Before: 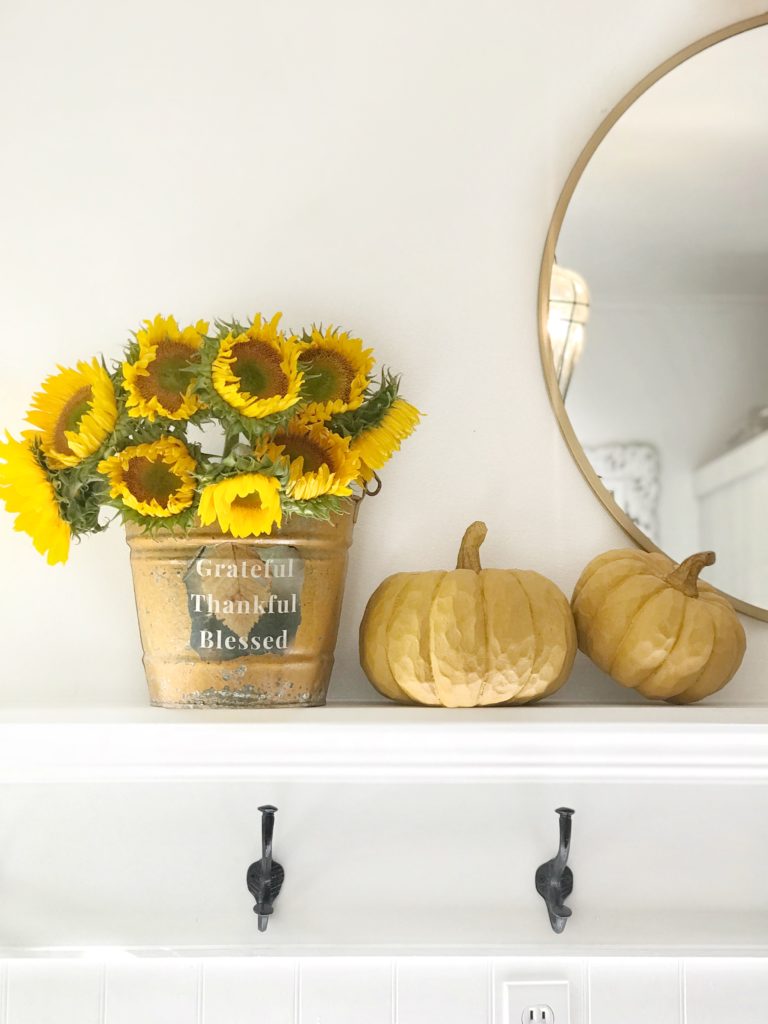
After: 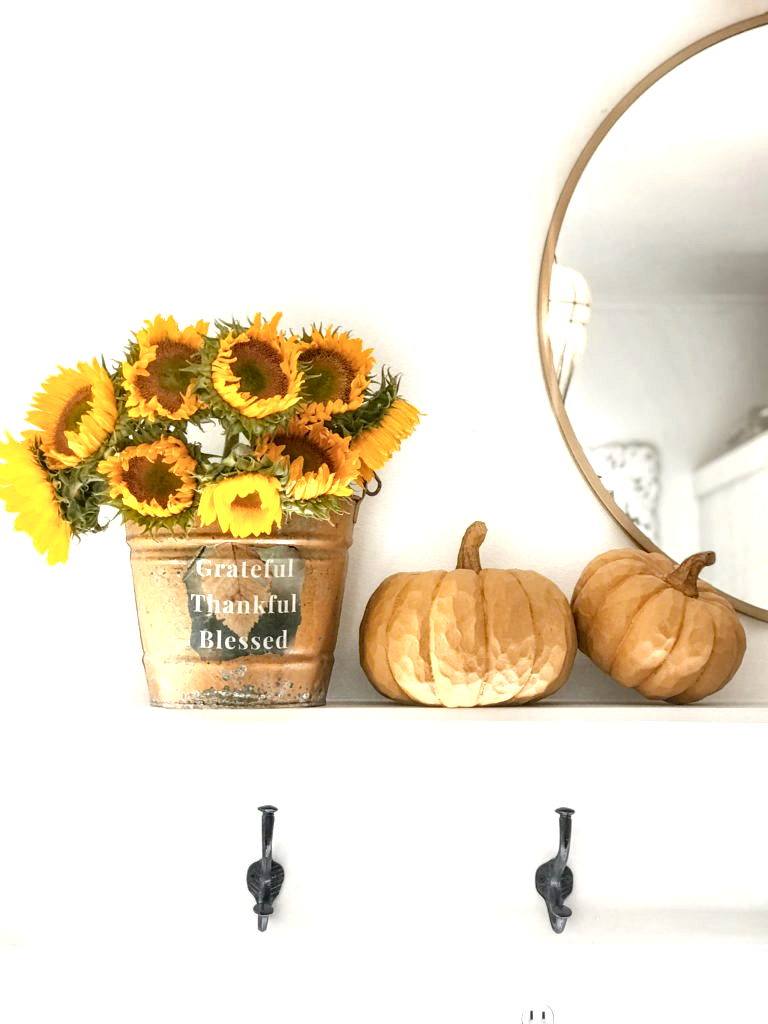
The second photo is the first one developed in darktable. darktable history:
color zones: curves: ch1 [(0, 0.455) (0.063, 0.455) (0.286, 0.495) (0.429, 0.5) (0.571, 0.5) (0.714, 0.5) (0.857, 0.5) (1, 0.455)]; ch2 [(0, 0.532) (0.063, 0.521) (0.233, 0.447) (0.429, 0.489) (0.571, 0.5) (0.714, 0.5) (0.857, 0.5) (1, 0.532)]
exposure: black level correction 0.001, exposure 0.5 EV, compensate exposure bias true, compensate highlight preservation false
local contrast: detail 160%
